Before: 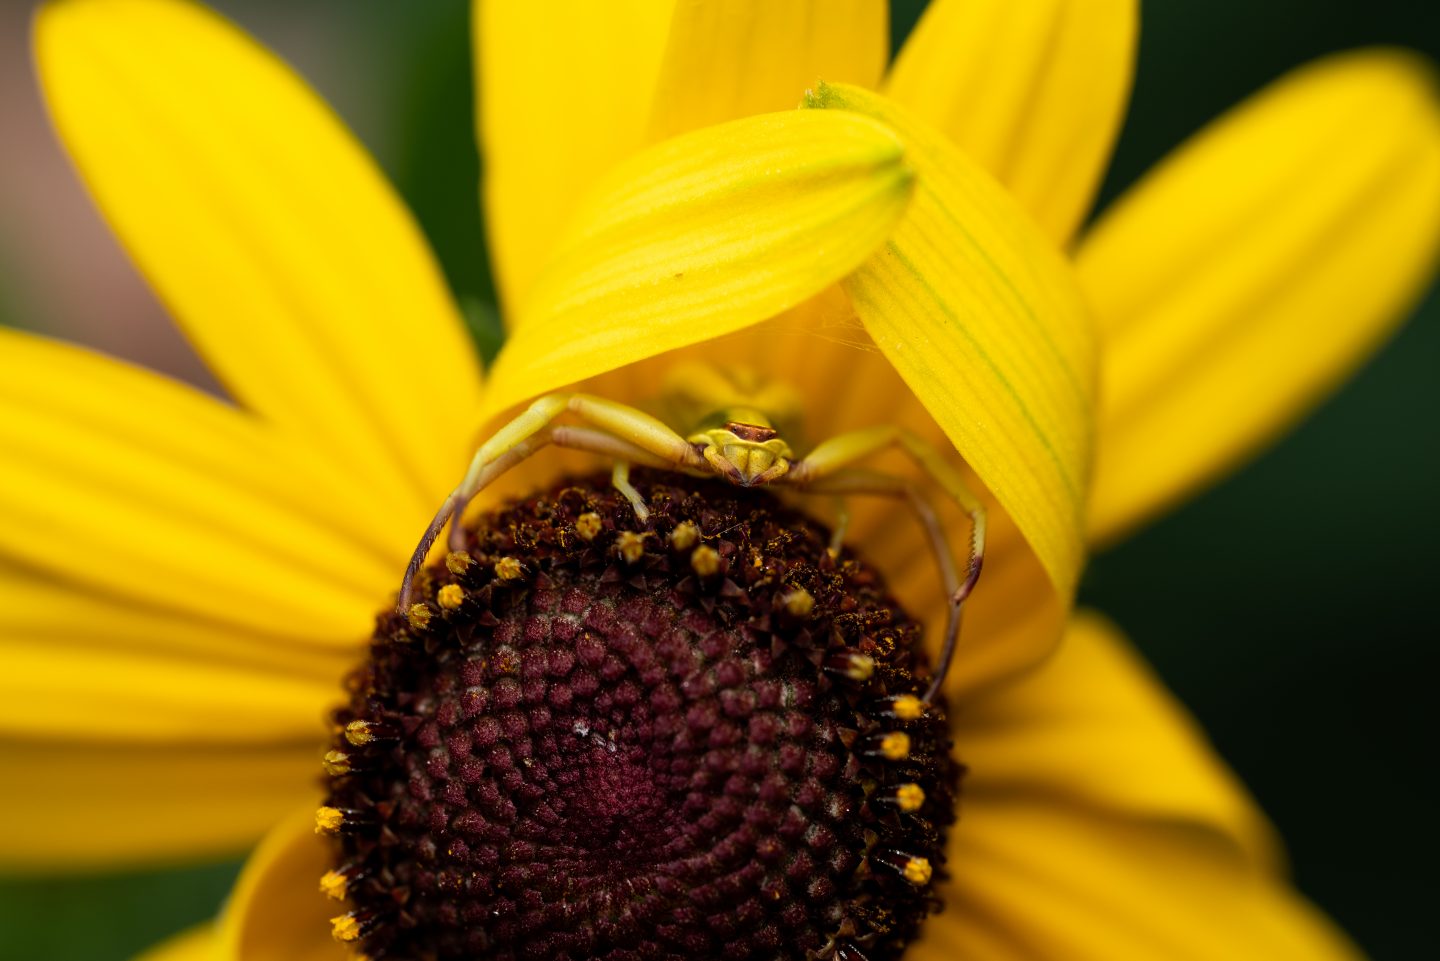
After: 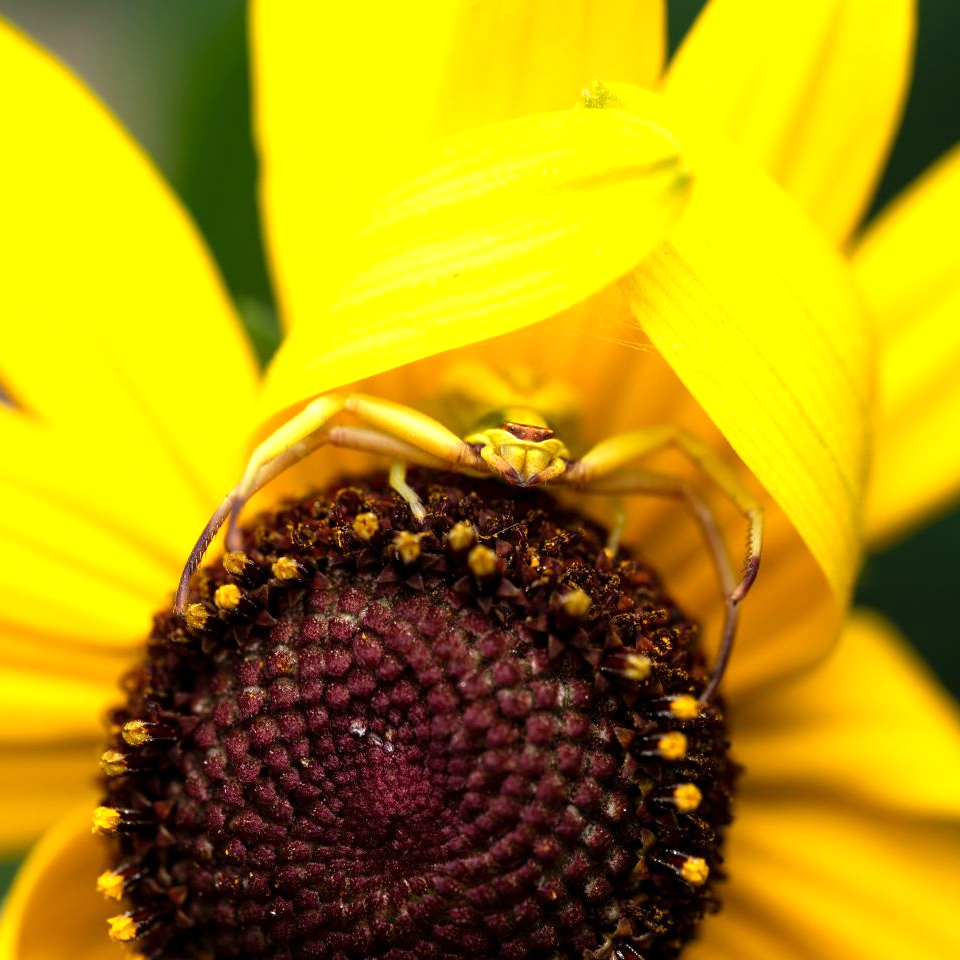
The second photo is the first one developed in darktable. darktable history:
exposure: exposure 0.781 EV, compensate highlight preservation false
crop and rotate: left 15.546%, right 17.787%
